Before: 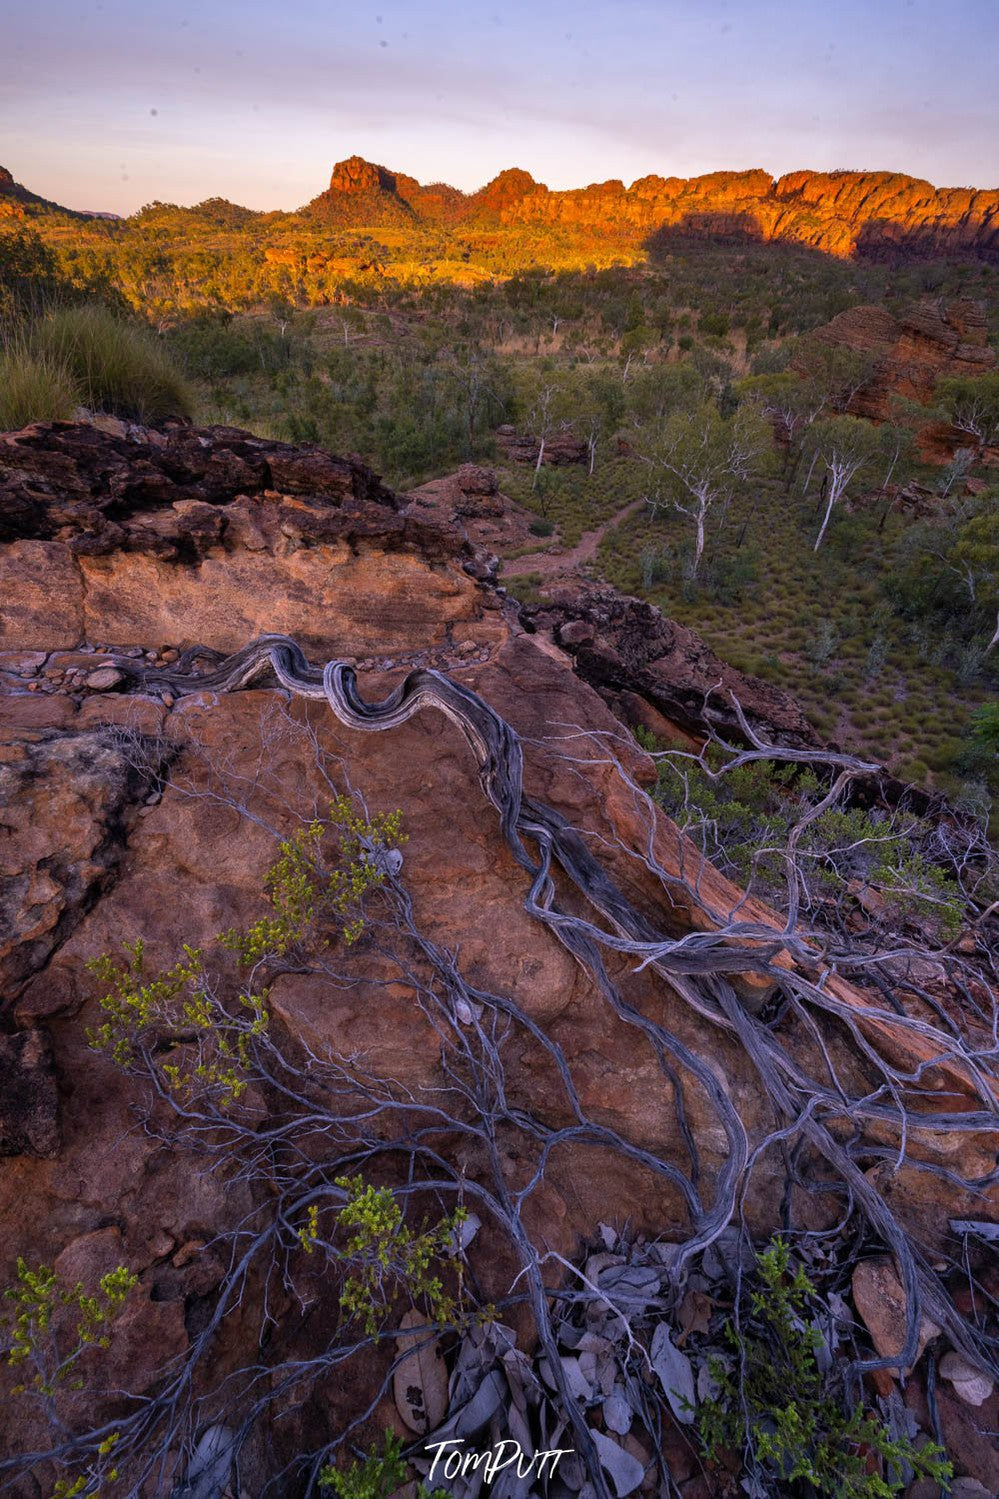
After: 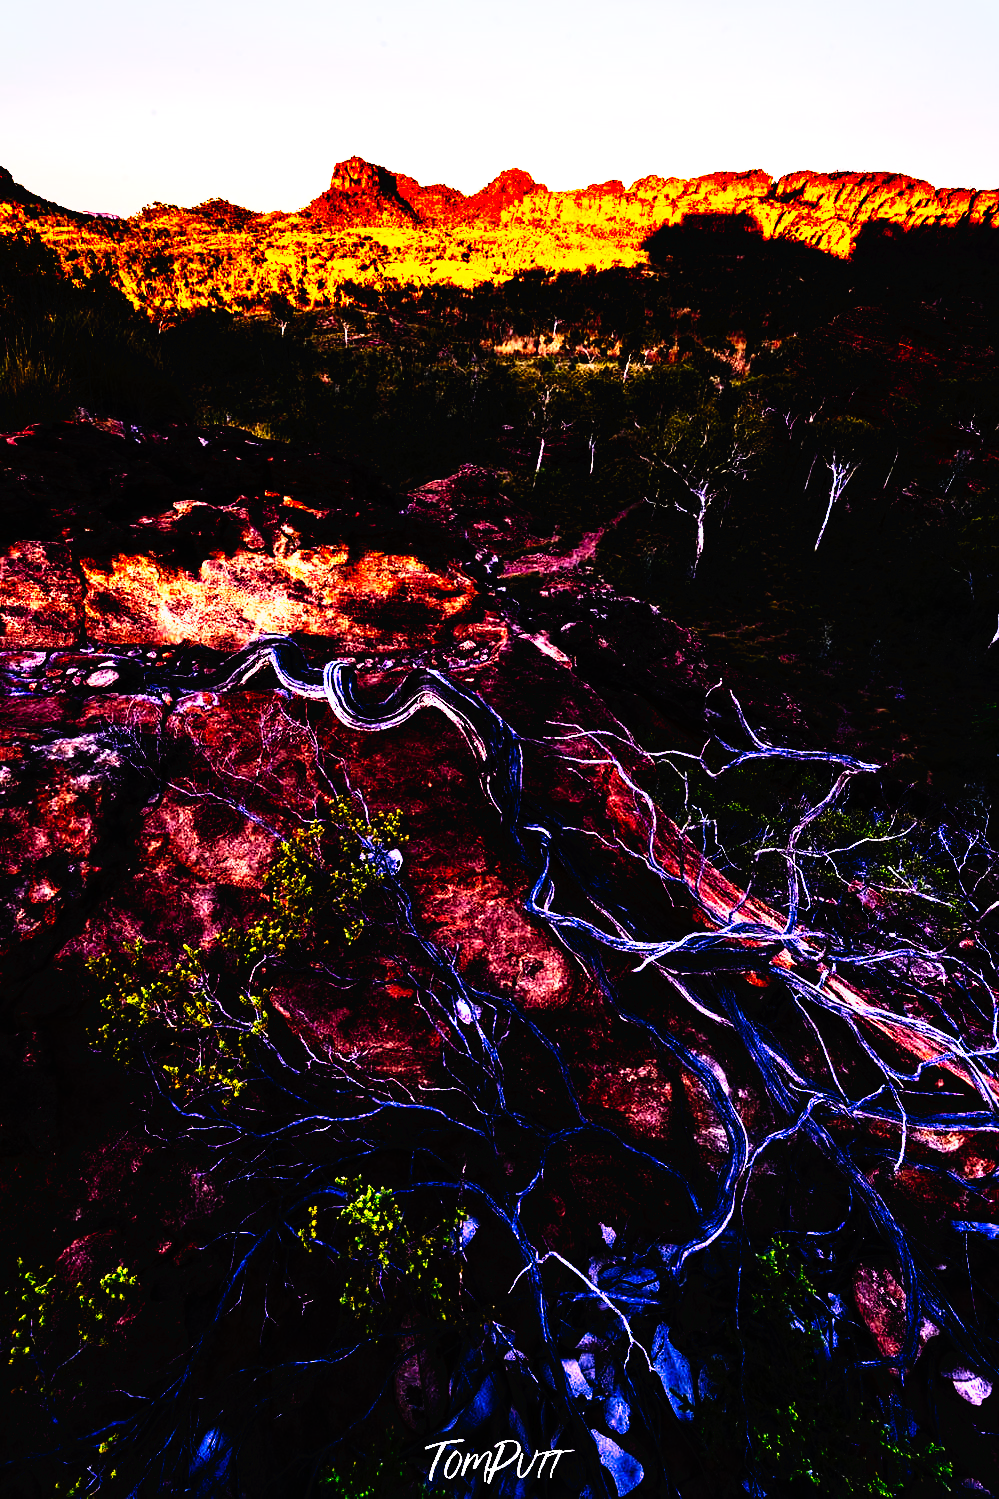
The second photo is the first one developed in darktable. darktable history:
contrast brightness saturation: contrast 0.285
tone curve: curves: ch0 [(0, 0) (0.003, 0.005) (0.011, 0.005) (0.025, 0.006) (0.044, 0.008) (0.069, 0.01) (0.1, 0.012) (0.136, 0.015) (0.177, 0.019) (0.224, 0.017) (0.277, 0.015) (0.335, 0.018) (0.399, 0.043) (0.468, 0.118) (0.543, 0.349) (0.623, 0.591) (0.709, 0.88) (0.801, 0.983) (0.898, 0.973) (1, 1)], preserve colors none
exposure: exposure 0.751 EV, compensate highlight preservation false
